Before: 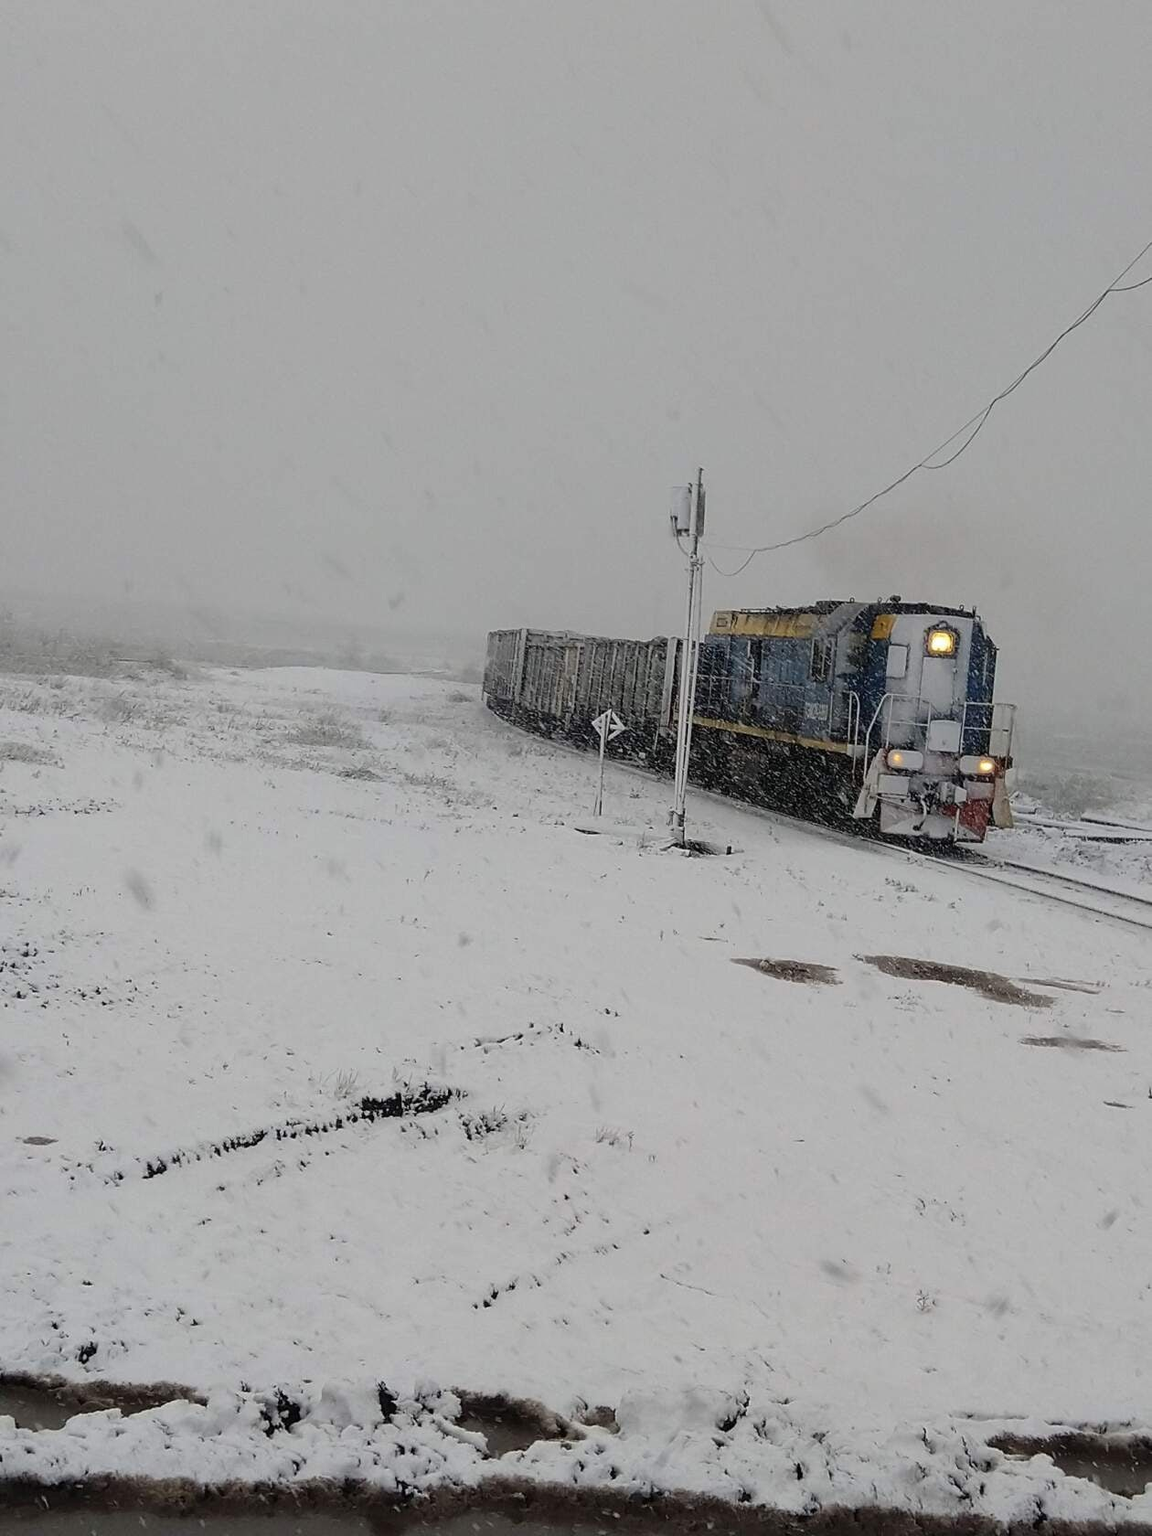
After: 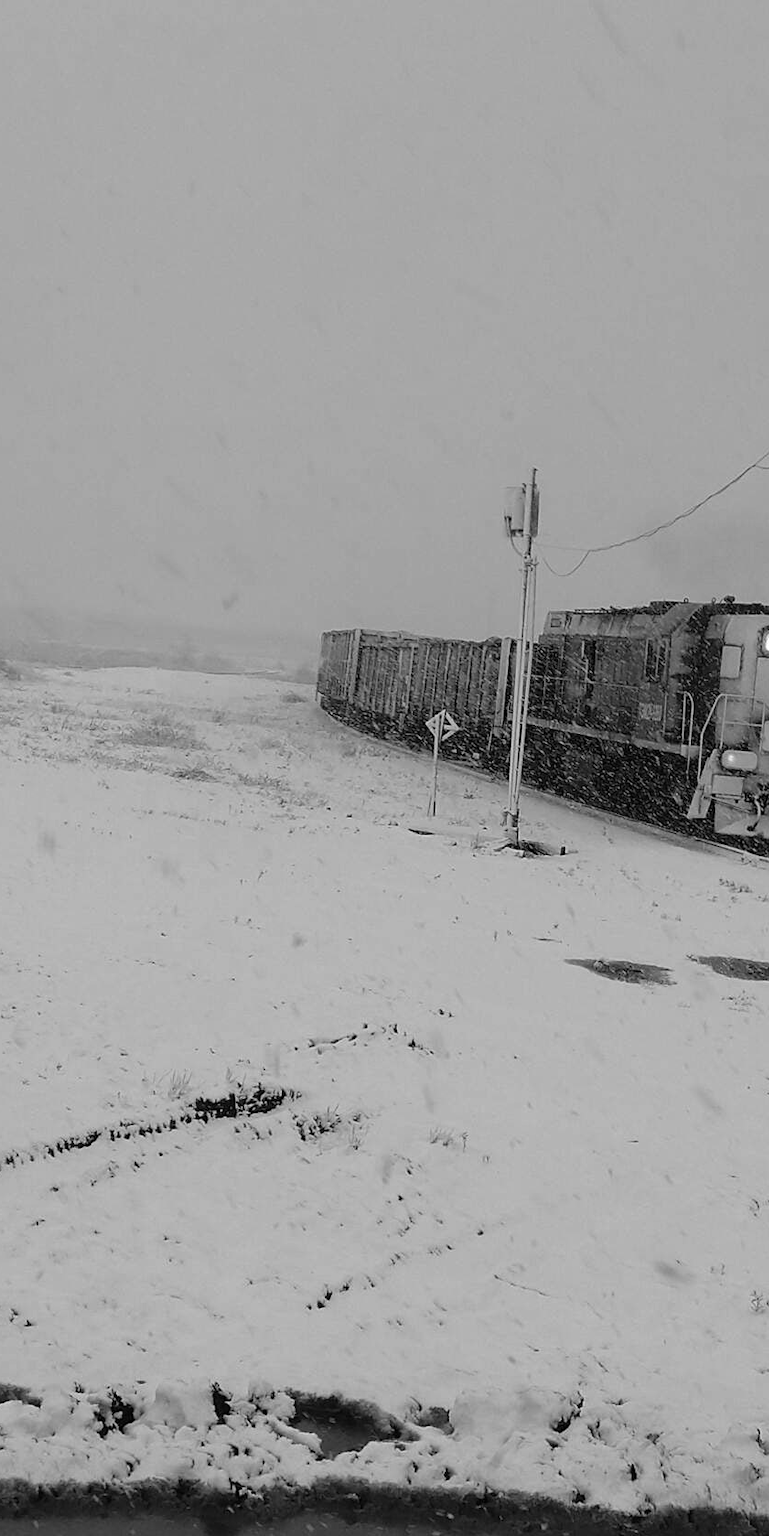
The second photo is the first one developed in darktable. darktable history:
crop and rotate: left 14.445%, right 18.734%
color zones: curves: ch0 [(0.002, 0.593) (0.143, 0.417) (0.285, 0.541) (0.455, 0.289) (0.608, 0.327) (0.727, 0.283) (0.869, 0.571) (1, 0.603)]; ch1 [(0, 0) (0.143, 0) (0.286, 0) (0.429, 0) (0.571, 0) (0.714, 0) (0.857, 0)]
